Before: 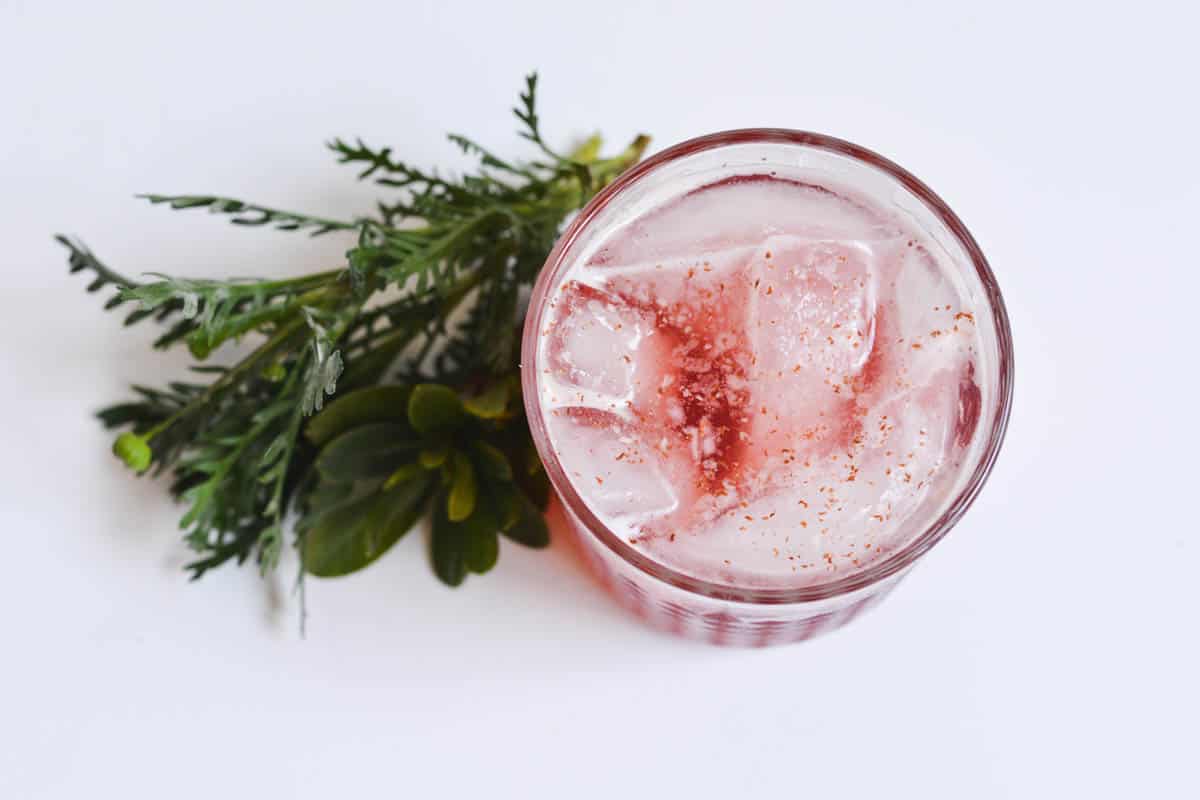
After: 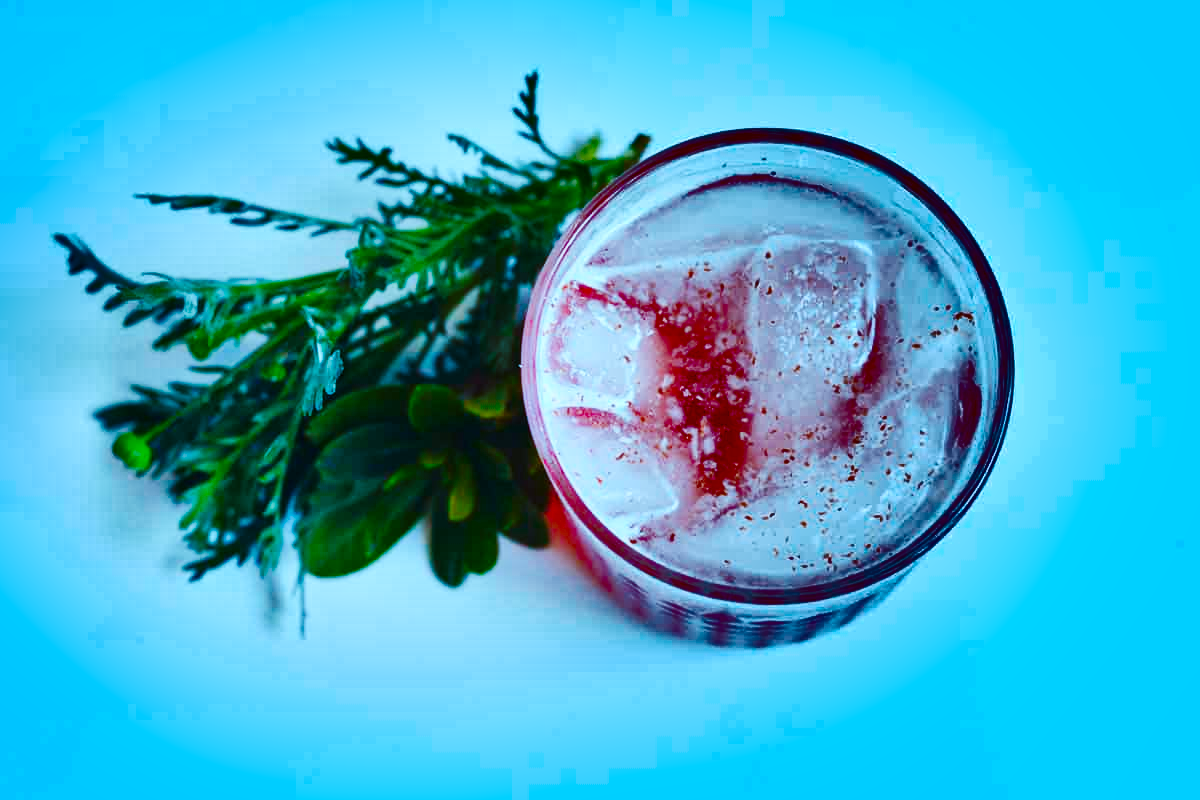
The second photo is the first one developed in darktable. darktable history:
color balance rgb: highlights gain › chroma 3.021%, highlights gain › hue 77.81°, perceptual saturation grading › global saturation 40.091%, perceptual saturation grading › highlights -25.49%, perceptual saturation grading › mid-tones 35.668%, perceptual saturation grading › shadows 35.712%, global vibrance 20%
base curve: curves: ch0 [(0, 0) (0.032, 0.025) (0.121, 0.166) (0.206, 0.329) (0.605, 0.79) (1, 1)], exposure shift 0.01, preserve colors none
color calibration: illuminant custom, x 0.431, y 0.395, temperature 3132.24 K, saturation algorithm version 1 (2020)
shadows and highlights: shadows 18.51, highlights -84.6, soften with gaussian
